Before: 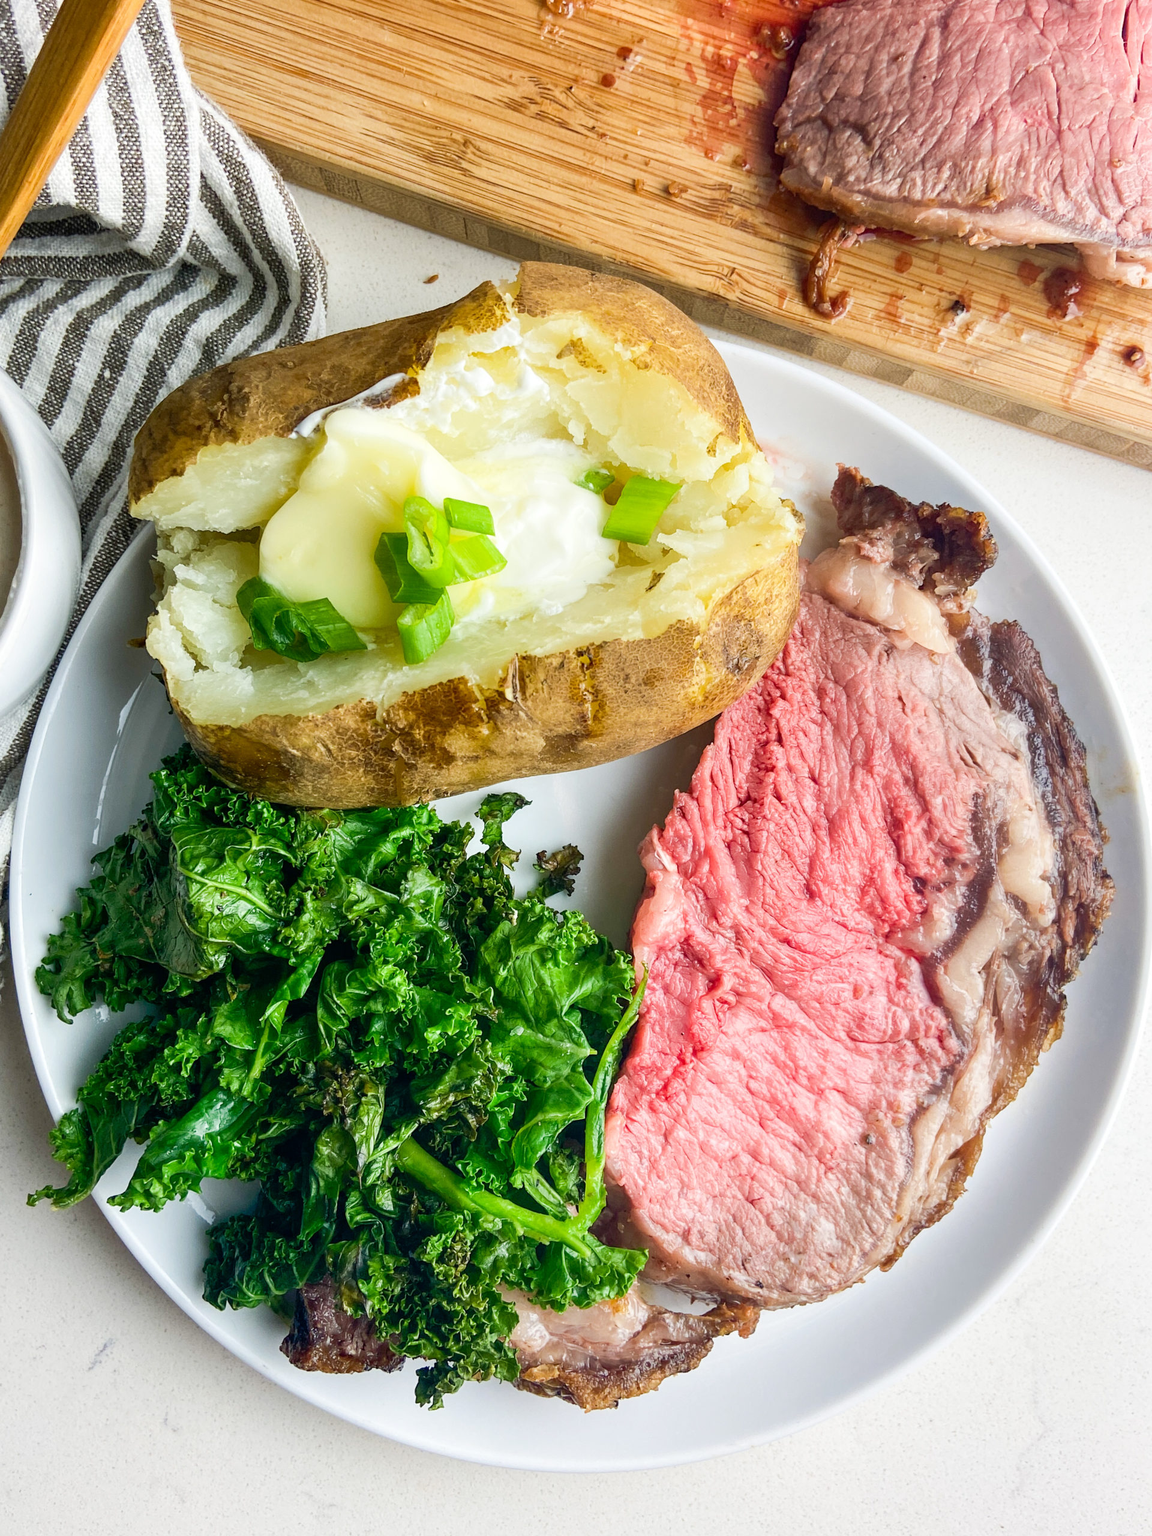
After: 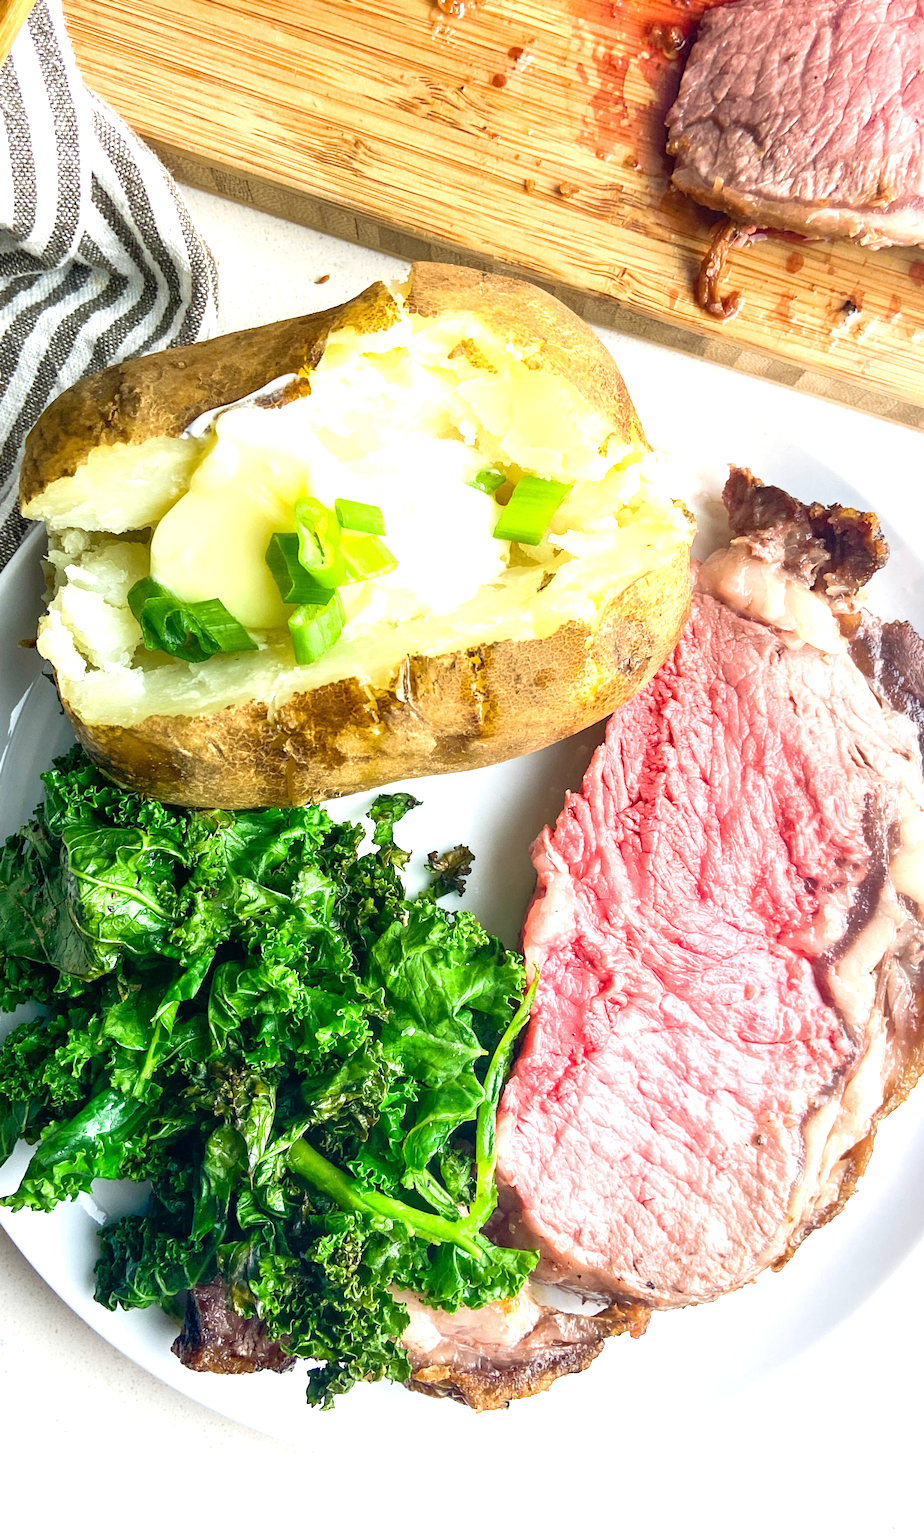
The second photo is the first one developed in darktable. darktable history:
crop and rotate: left 9.514%, right 10.254%
exposure: exposure 0.766 EV, compensate highlight preservation false
